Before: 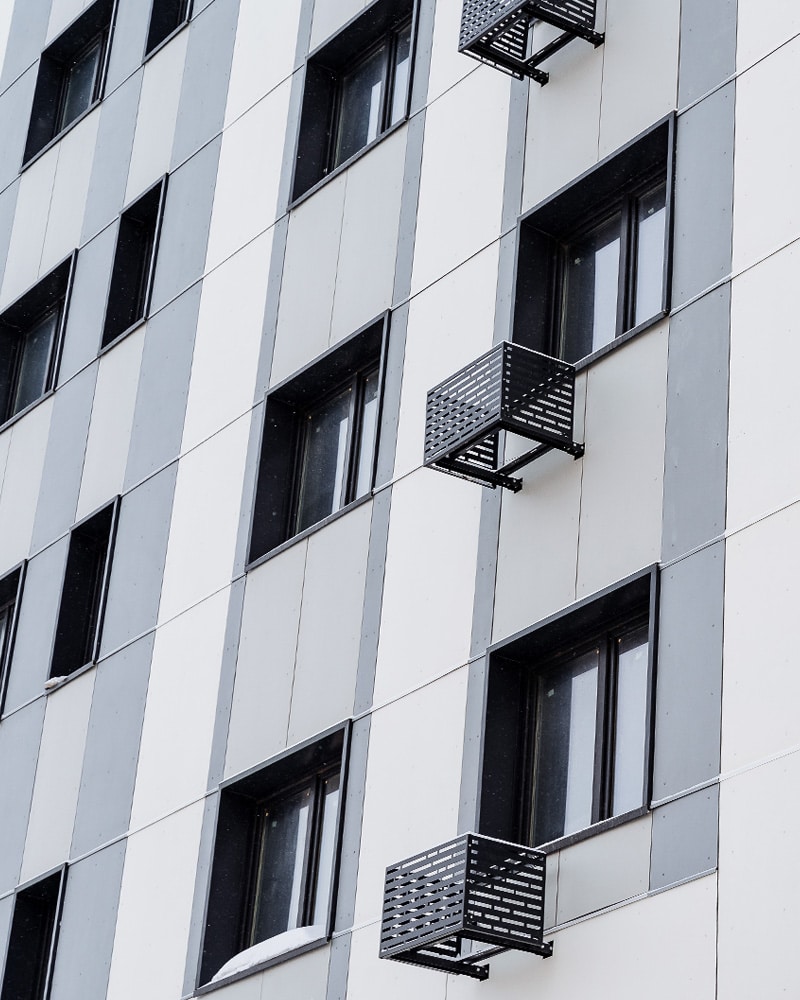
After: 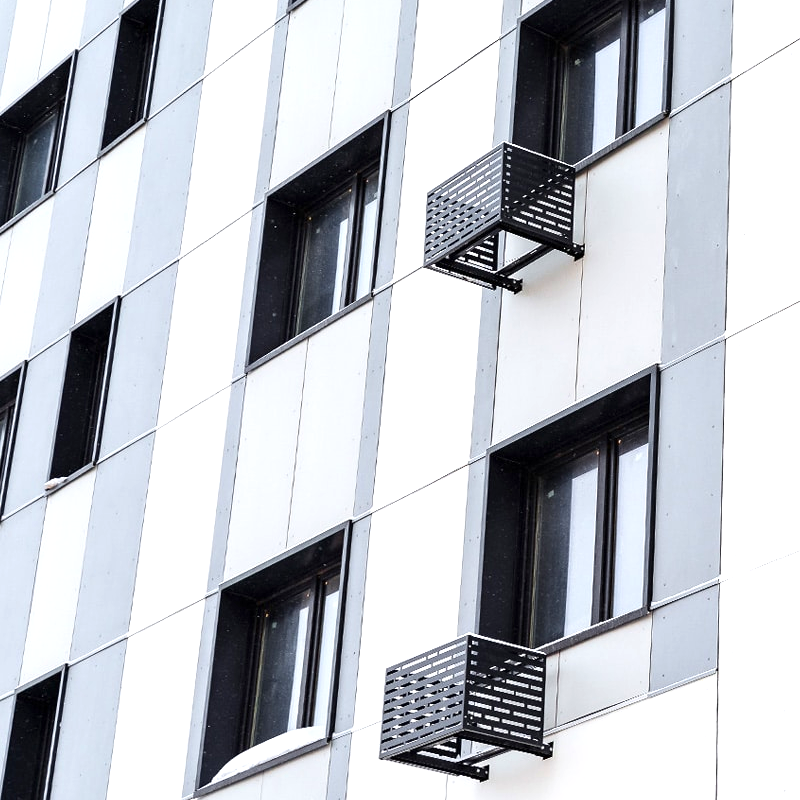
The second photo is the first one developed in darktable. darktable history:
crop and rotate: top 19.998%
color zones: curves: ch1 [(0.24, 0.634) (0.75, 0.5)]; ch2 [(0.253, 0.437) (0.745, 0.491)], mix 102.12%
exposure: exposure 0.64 EV, compensate highlight preservation false
